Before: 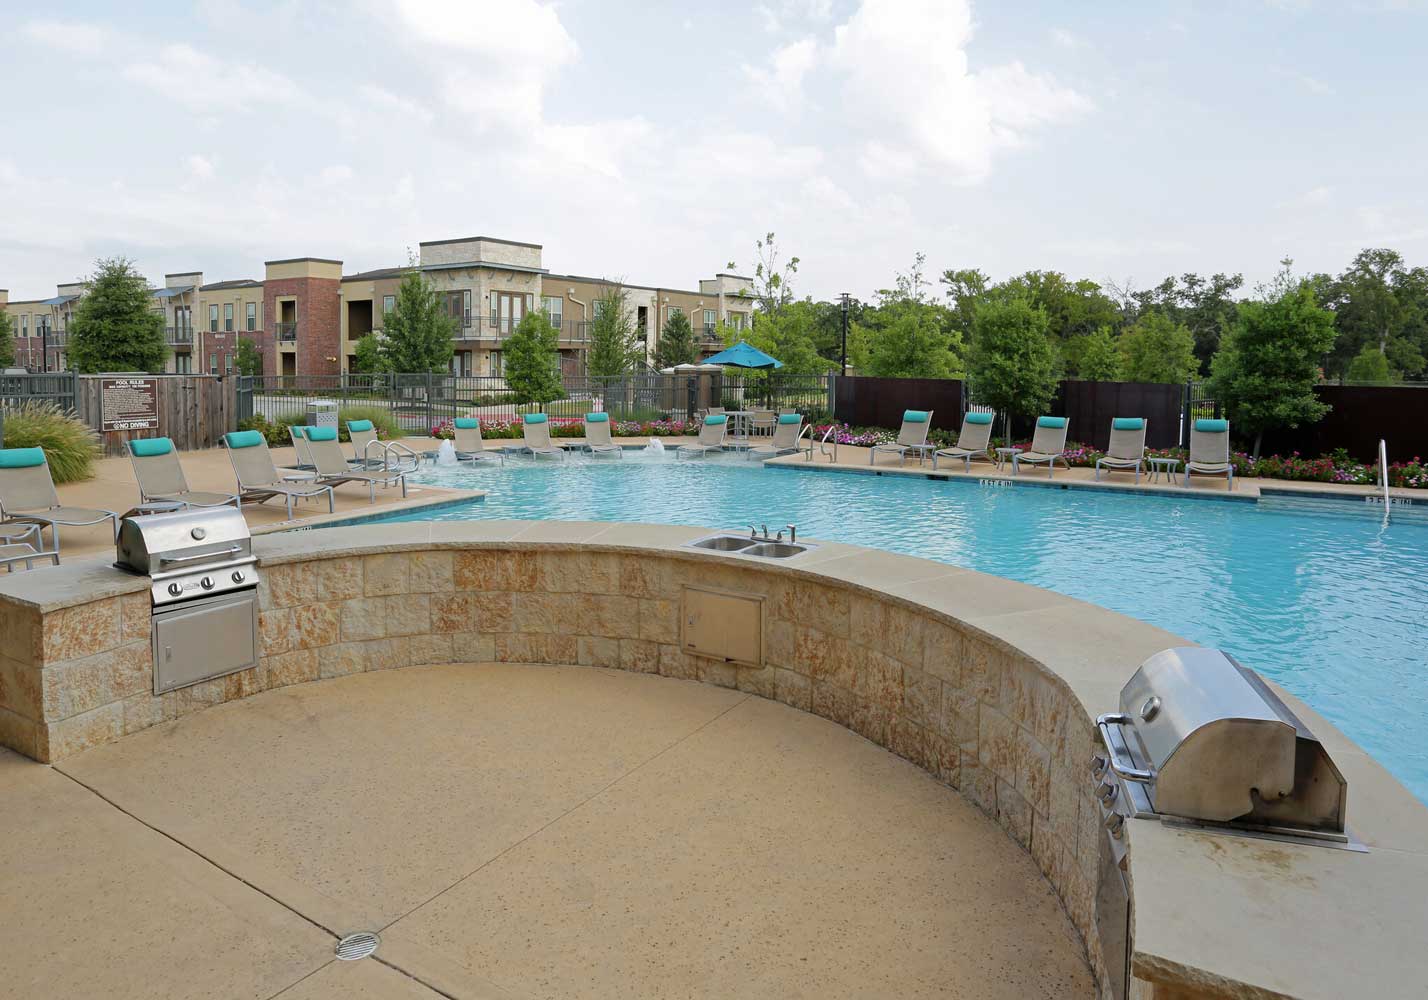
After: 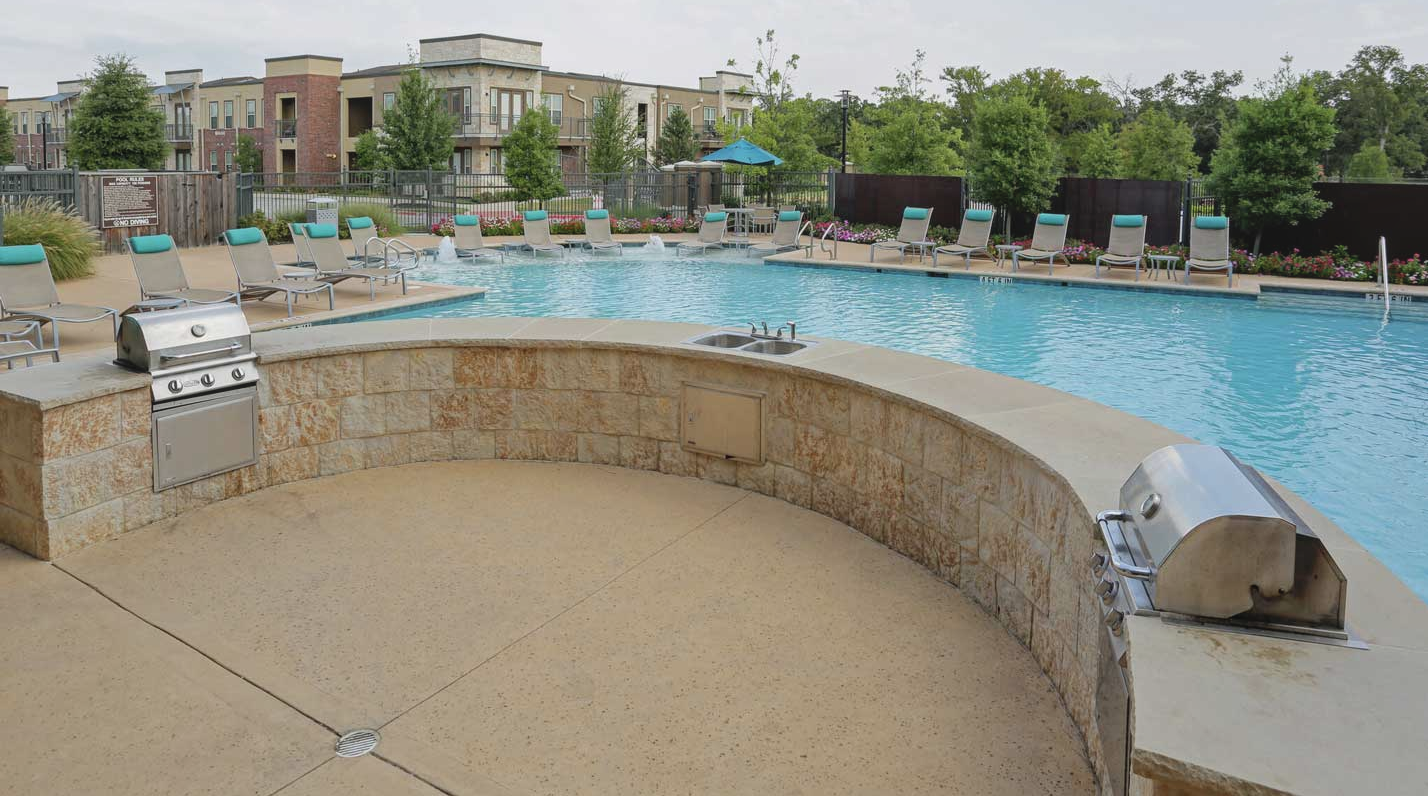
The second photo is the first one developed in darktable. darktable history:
crop and rotate: top 20.321%
contrast brightness saturation: contrast -0.166, brightness 0.05, saturation -0.117
local contrast: detail 130%
